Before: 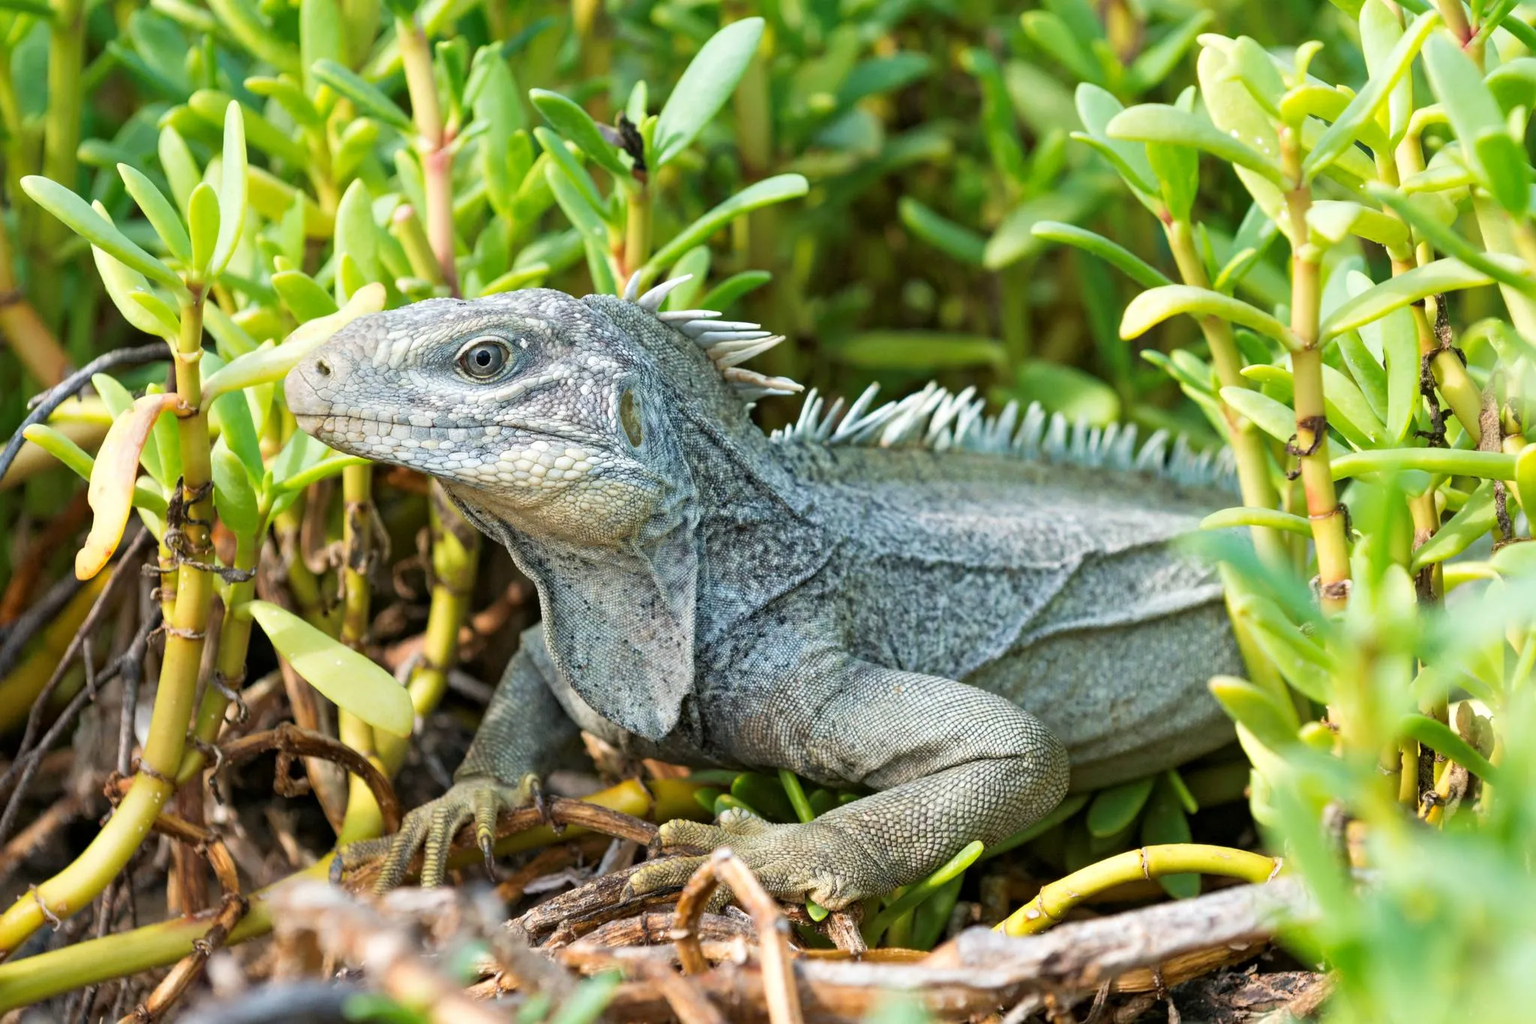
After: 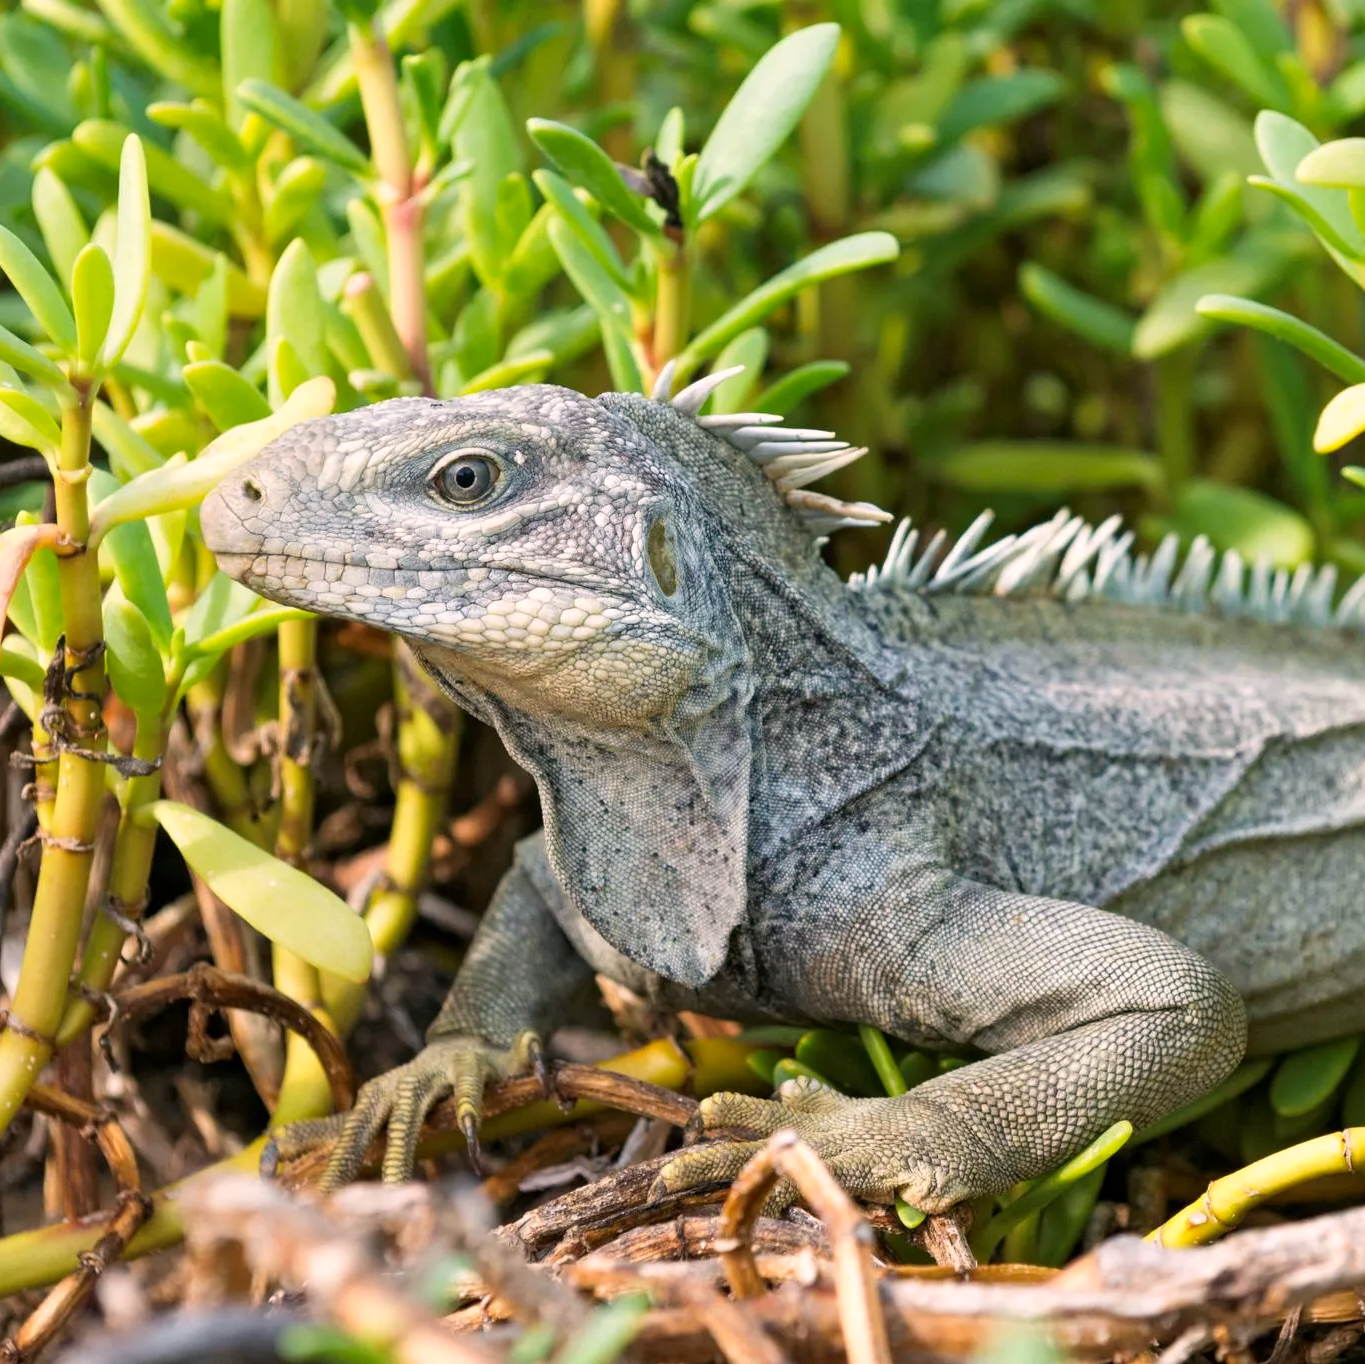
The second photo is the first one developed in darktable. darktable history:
crop and rotate: left 8.786%, right 24.548%
color correction: highlights a* 7.34, highlights b* 4.37
